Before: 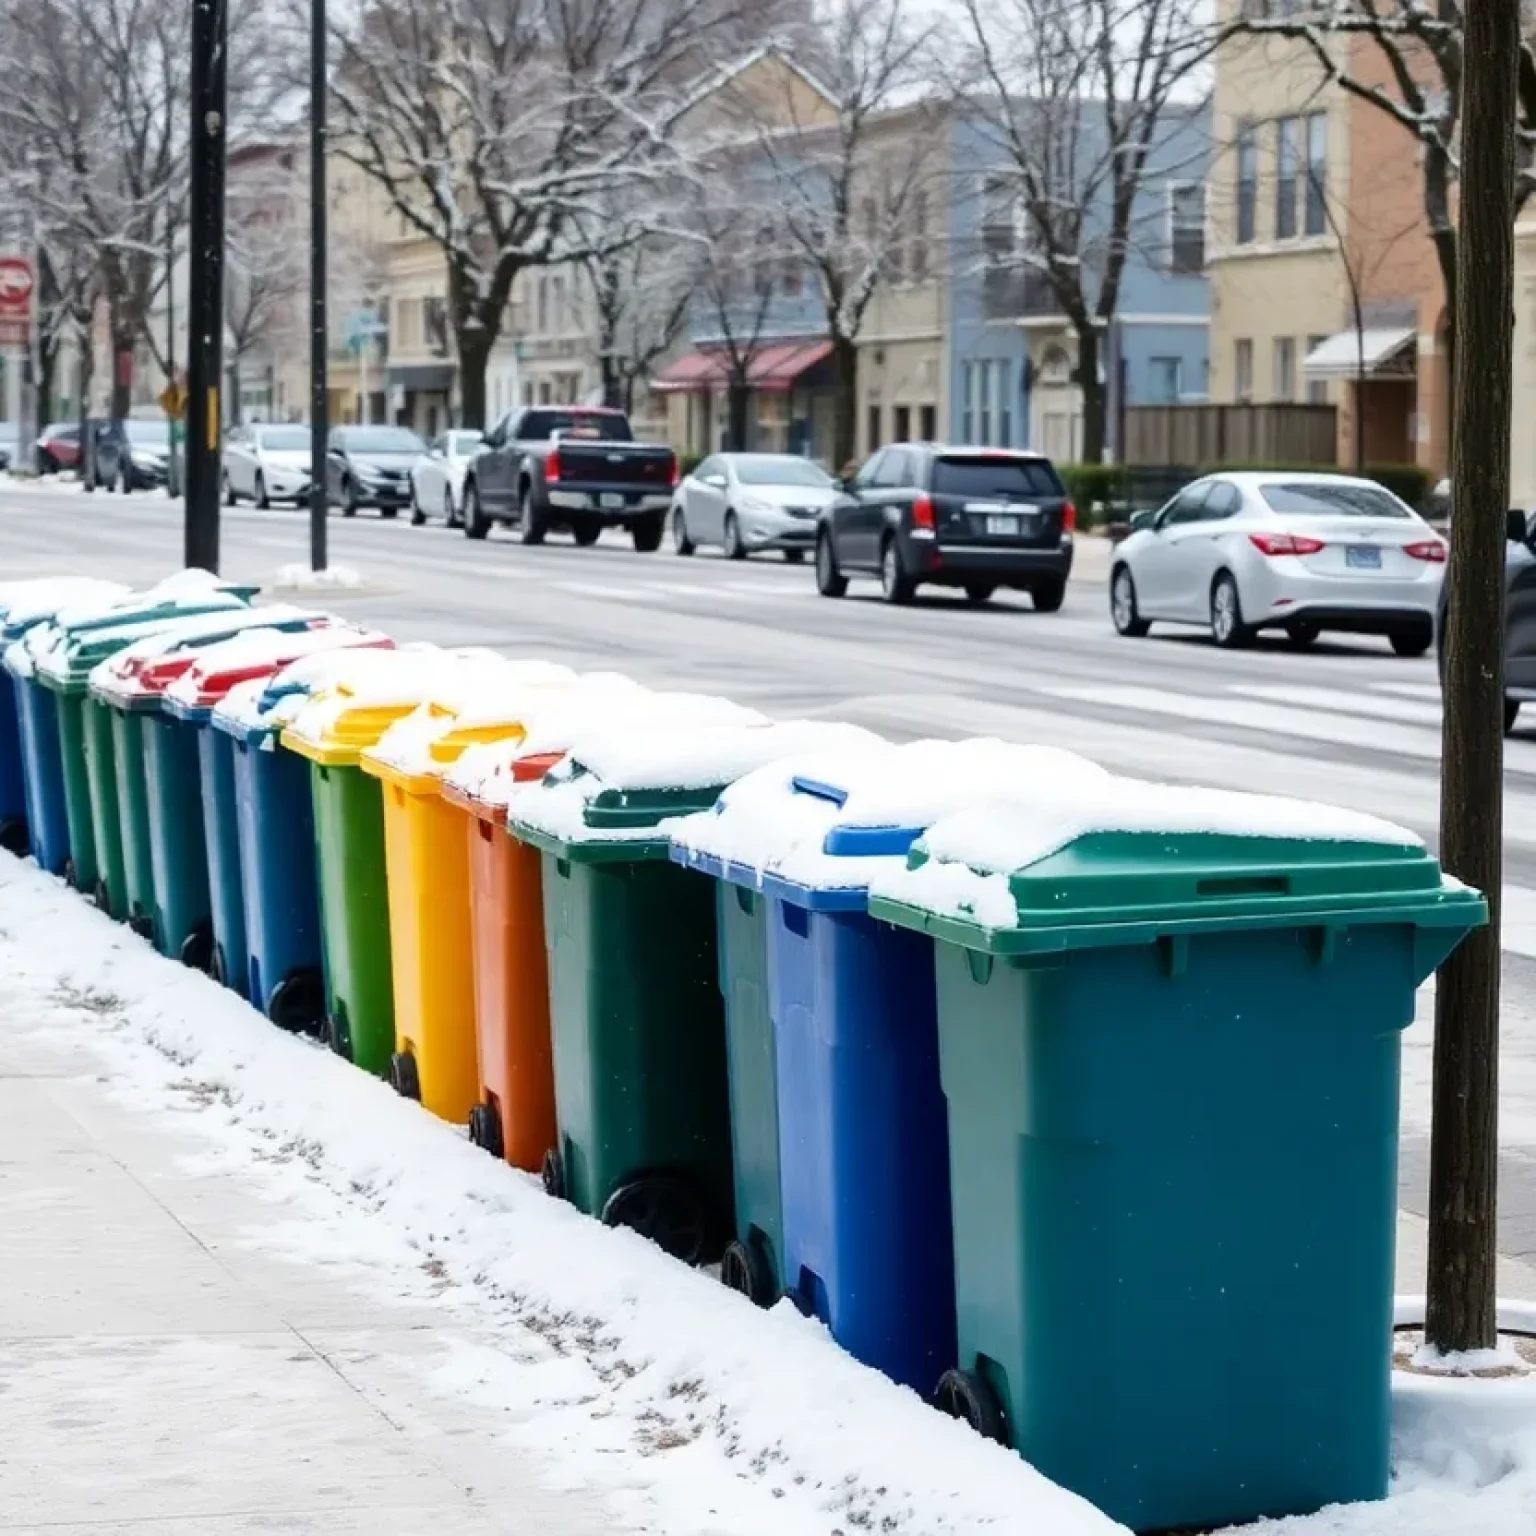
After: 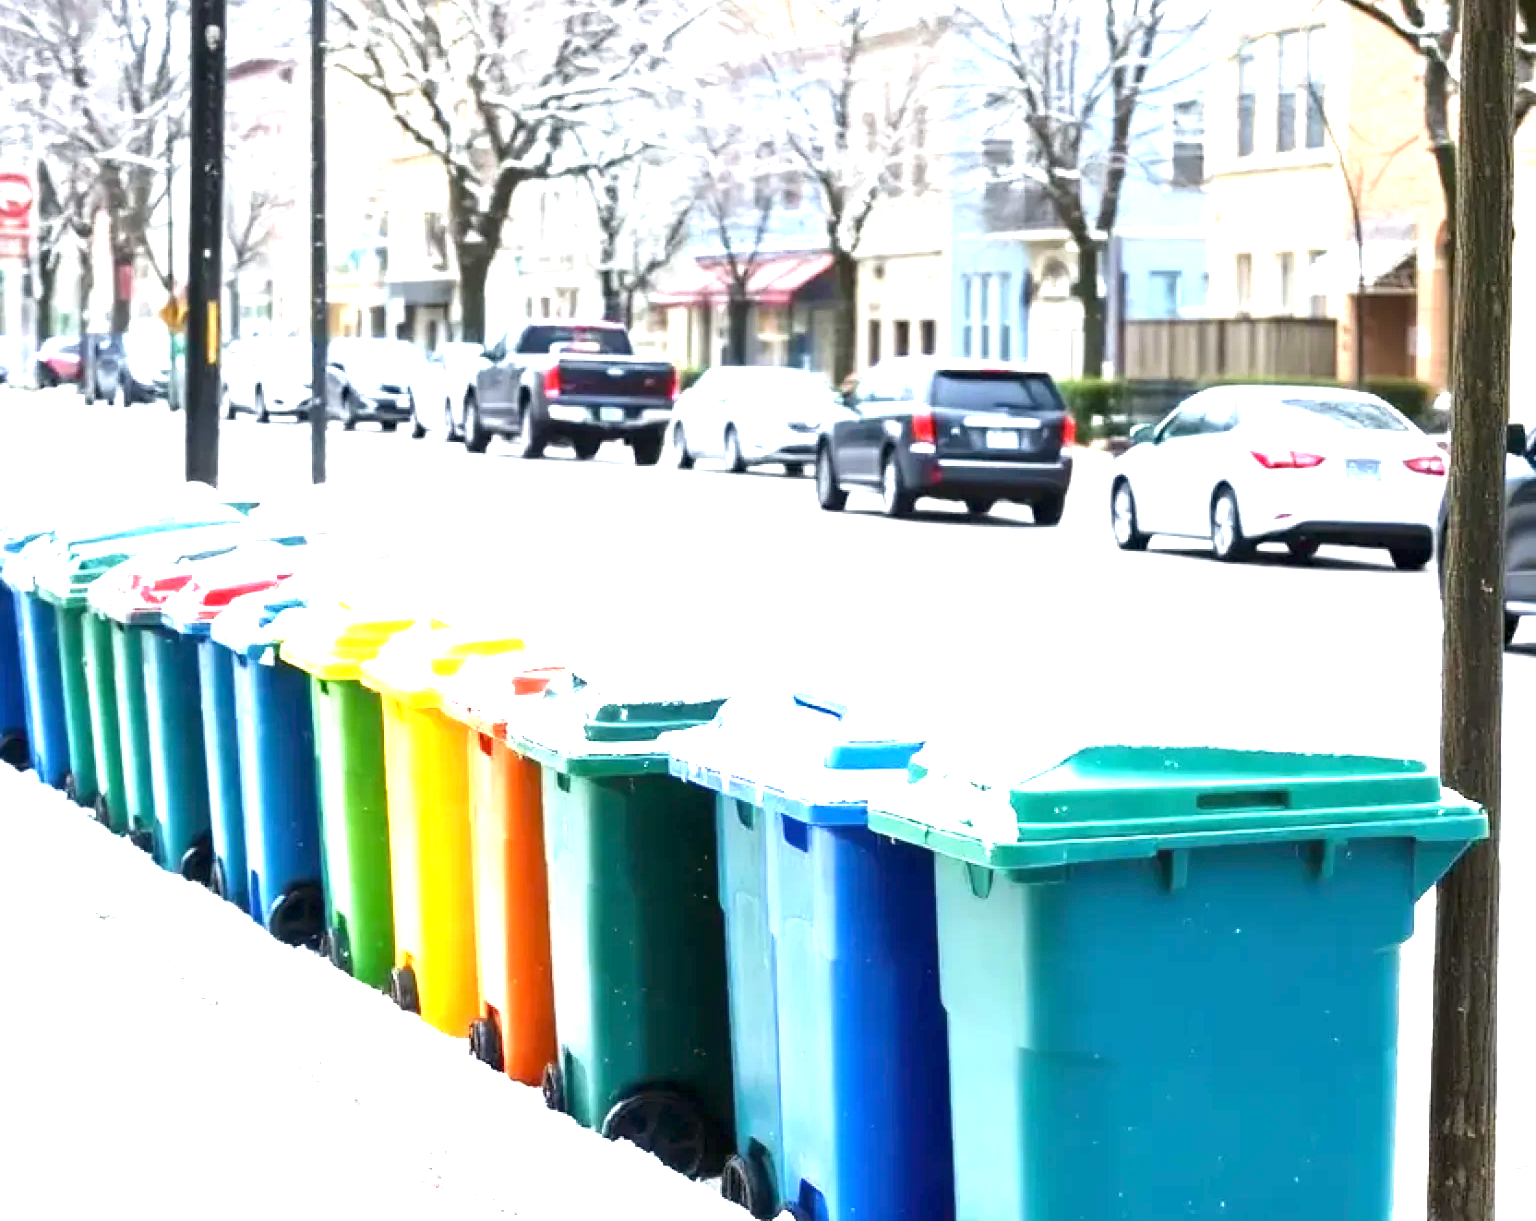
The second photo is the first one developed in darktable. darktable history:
crop and rotate: top 5.659%, bottom 14.822%
exposure: exposure 2.058 EV, compensate highlight preservation false
